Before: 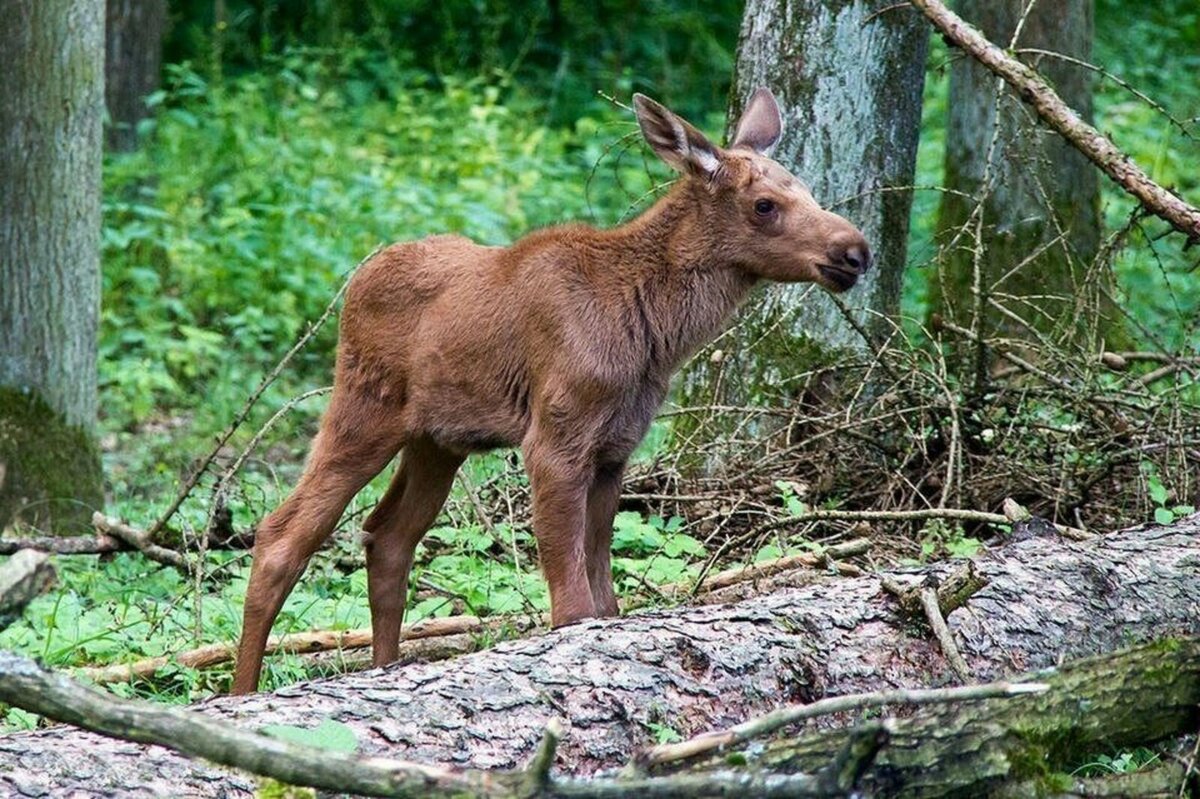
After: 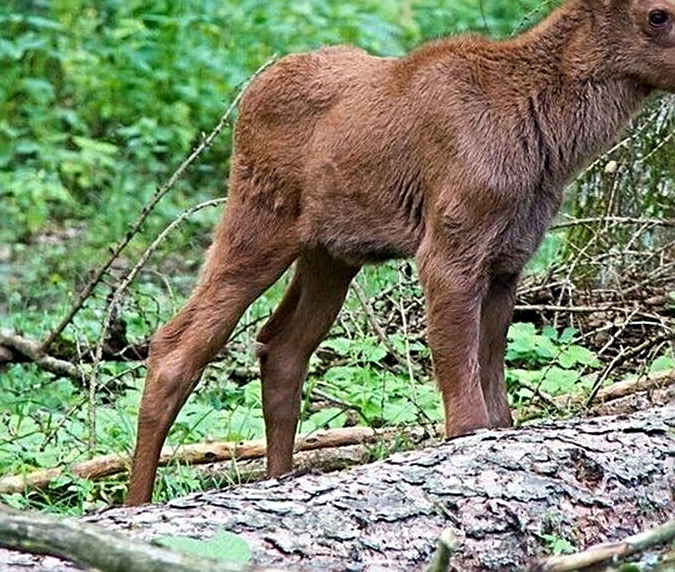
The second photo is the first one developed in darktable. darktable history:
crop: left 8.881%, top 23.741%, right 34.853%, bottom 4.575%
sharpen: radius 2.786
